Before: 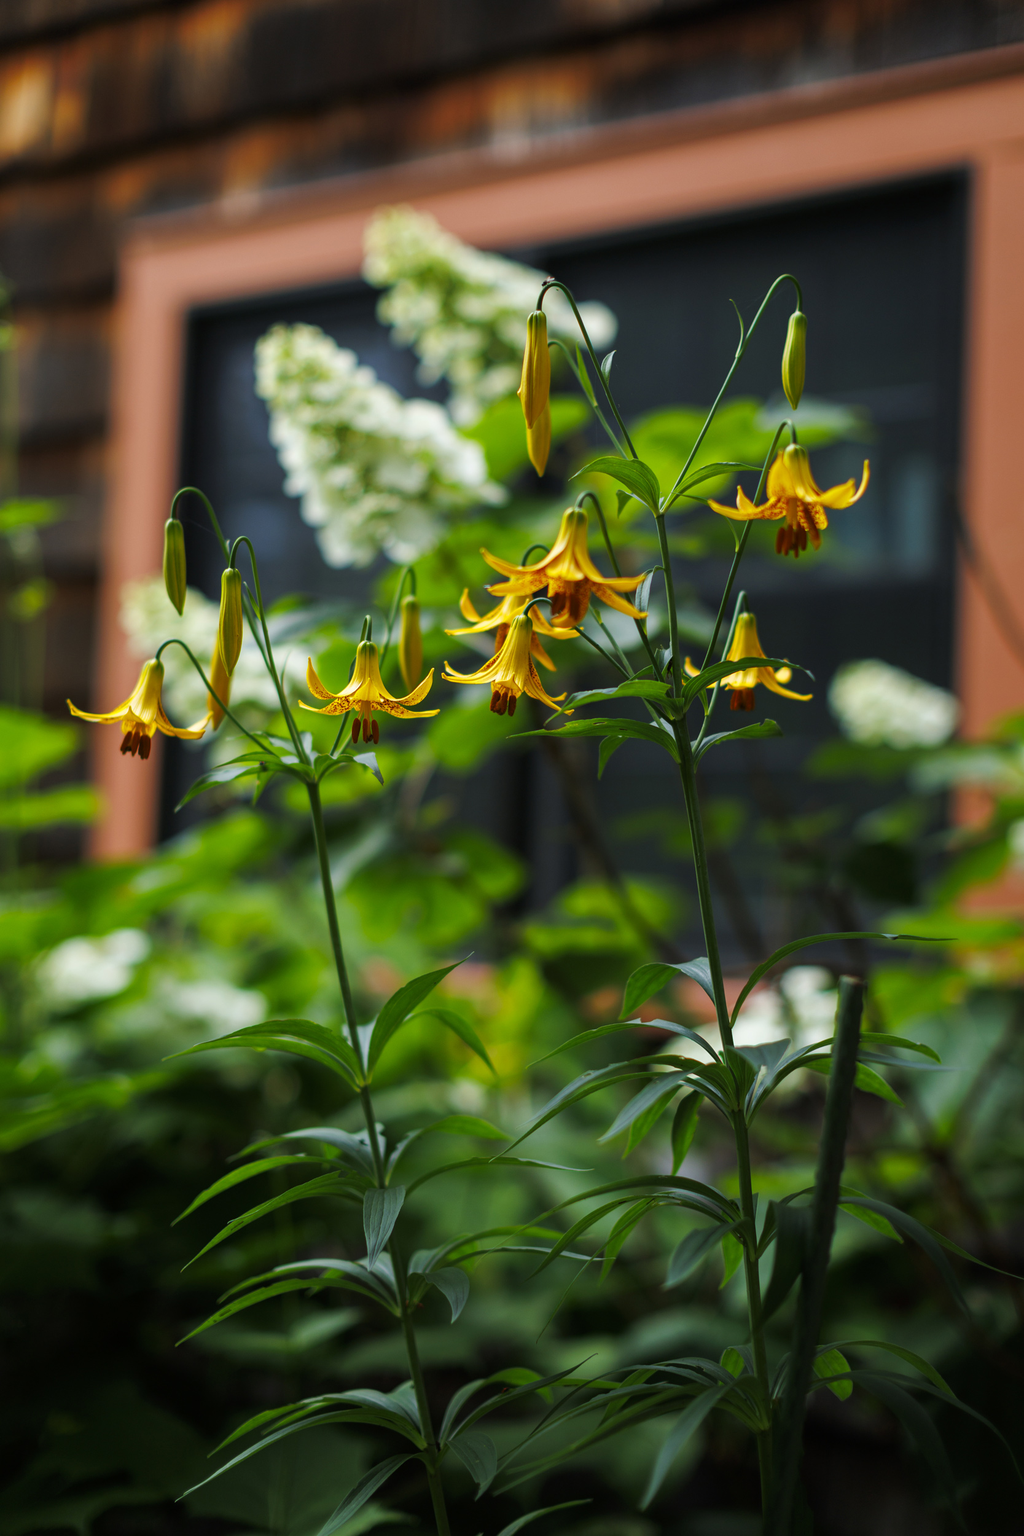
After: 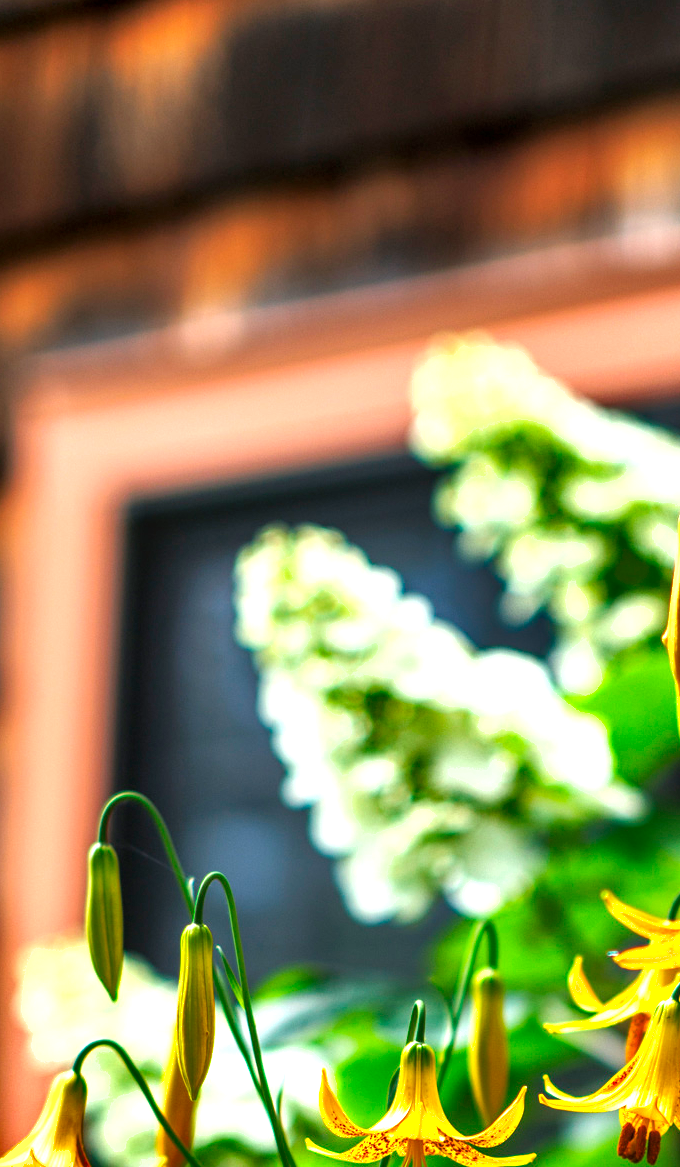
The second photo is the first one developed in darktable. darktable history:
shadows and highlights: radius 109.03, shadows 23.42, highlights -58.06, low approximation 0.01, soften with gaussian
local contrast: on, module defaults
crop and rotate: left 10.891%, top 0.069%, right 48.287%, bottom 53.235%
exposure: black level correction 0, exposure 1.2 EV, compensate highlight preservation false
